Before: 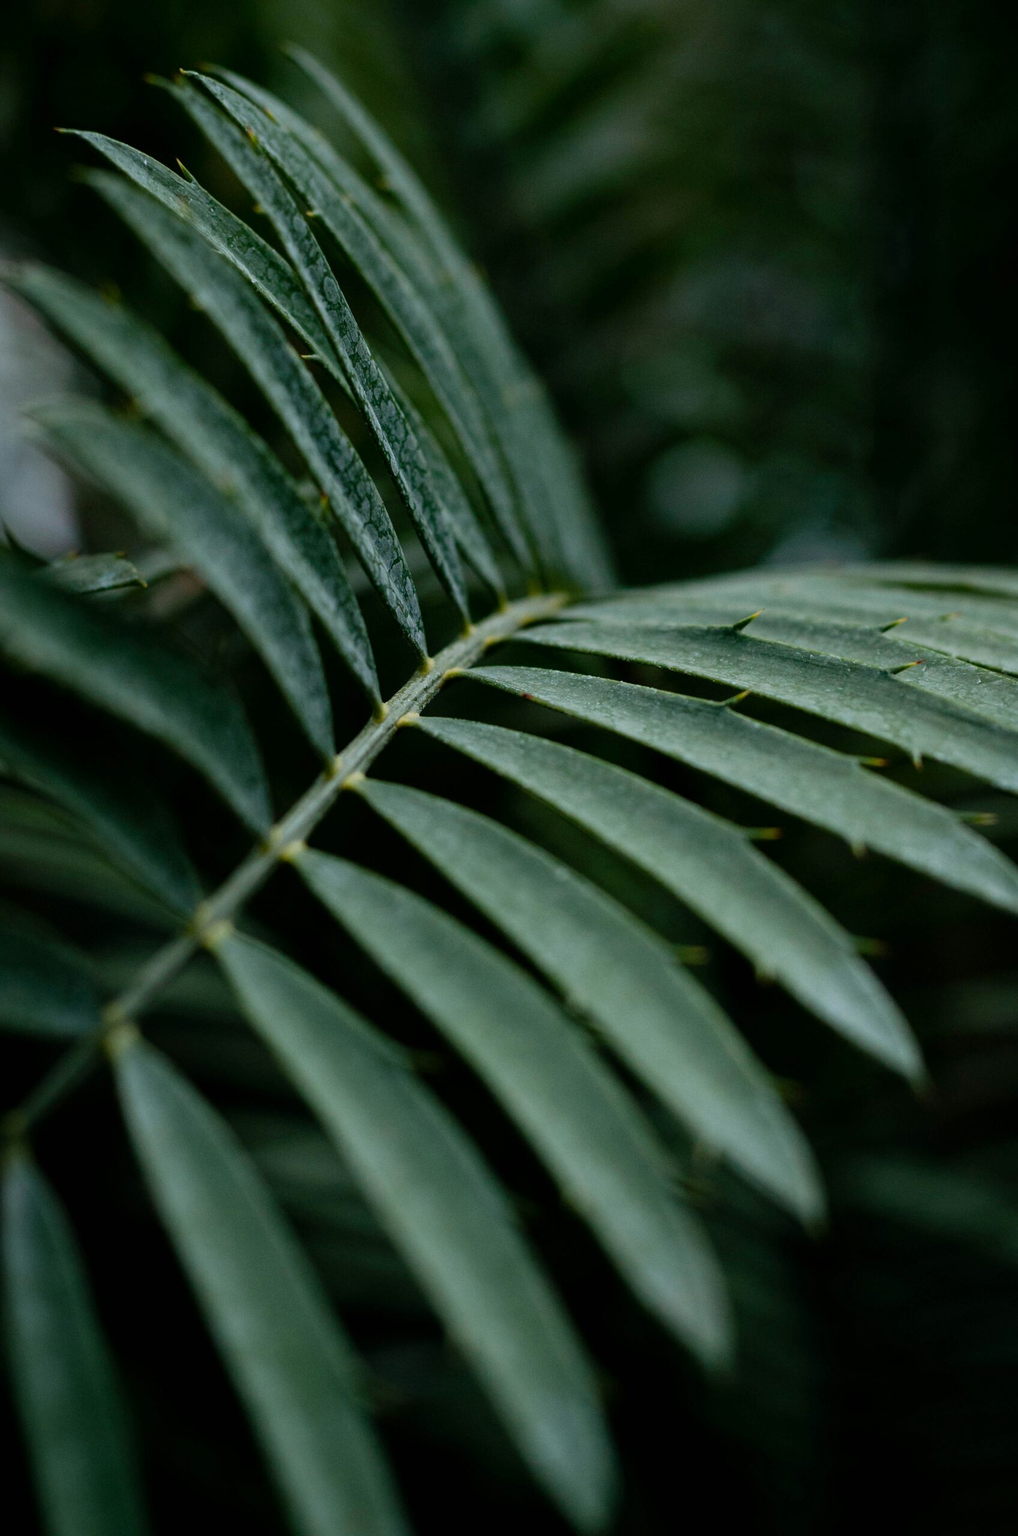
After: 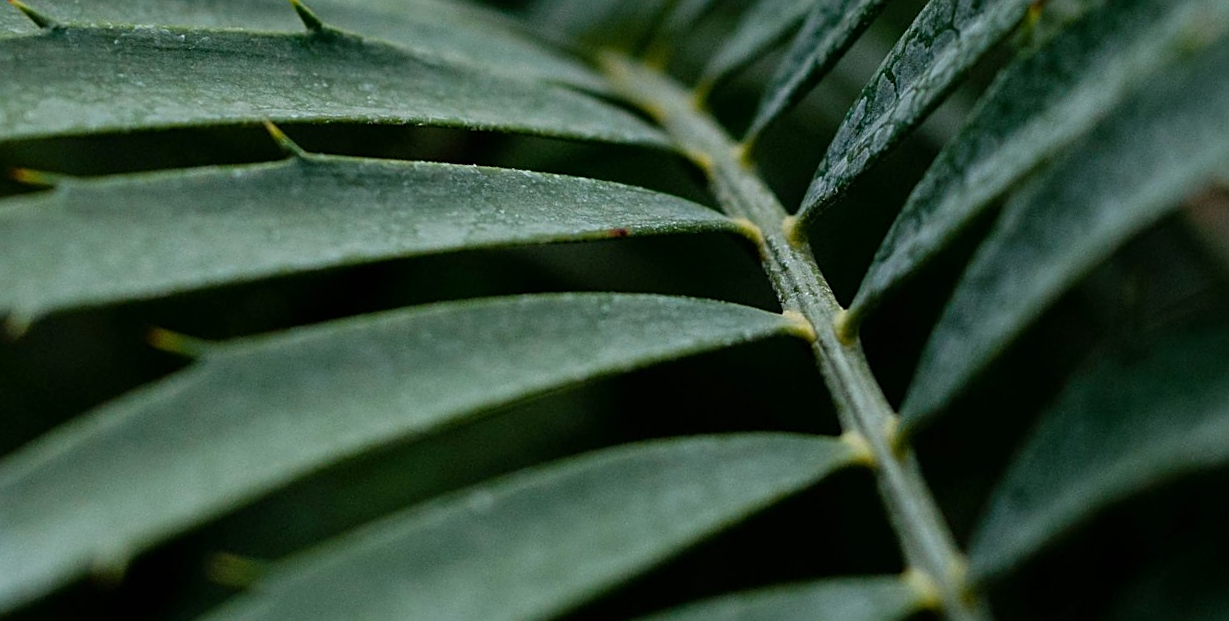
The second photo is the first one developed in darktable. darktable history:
sharpen: on, module defaults
crop and rotate: angle 16.12°, top 30.835%, bottom 35.653%
